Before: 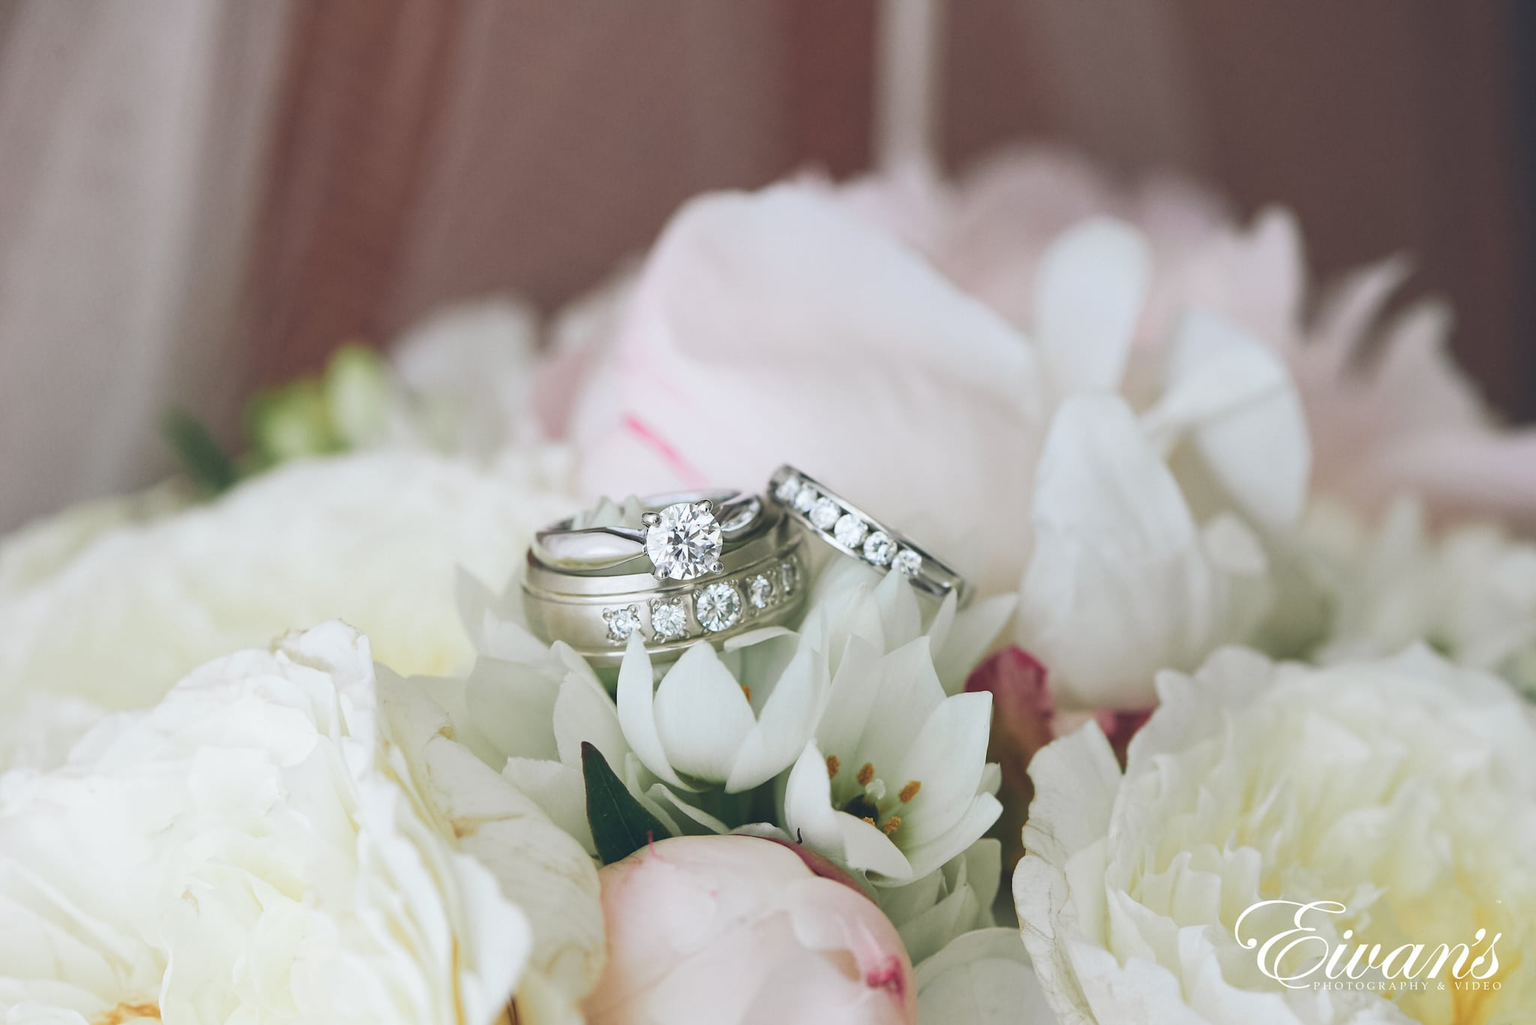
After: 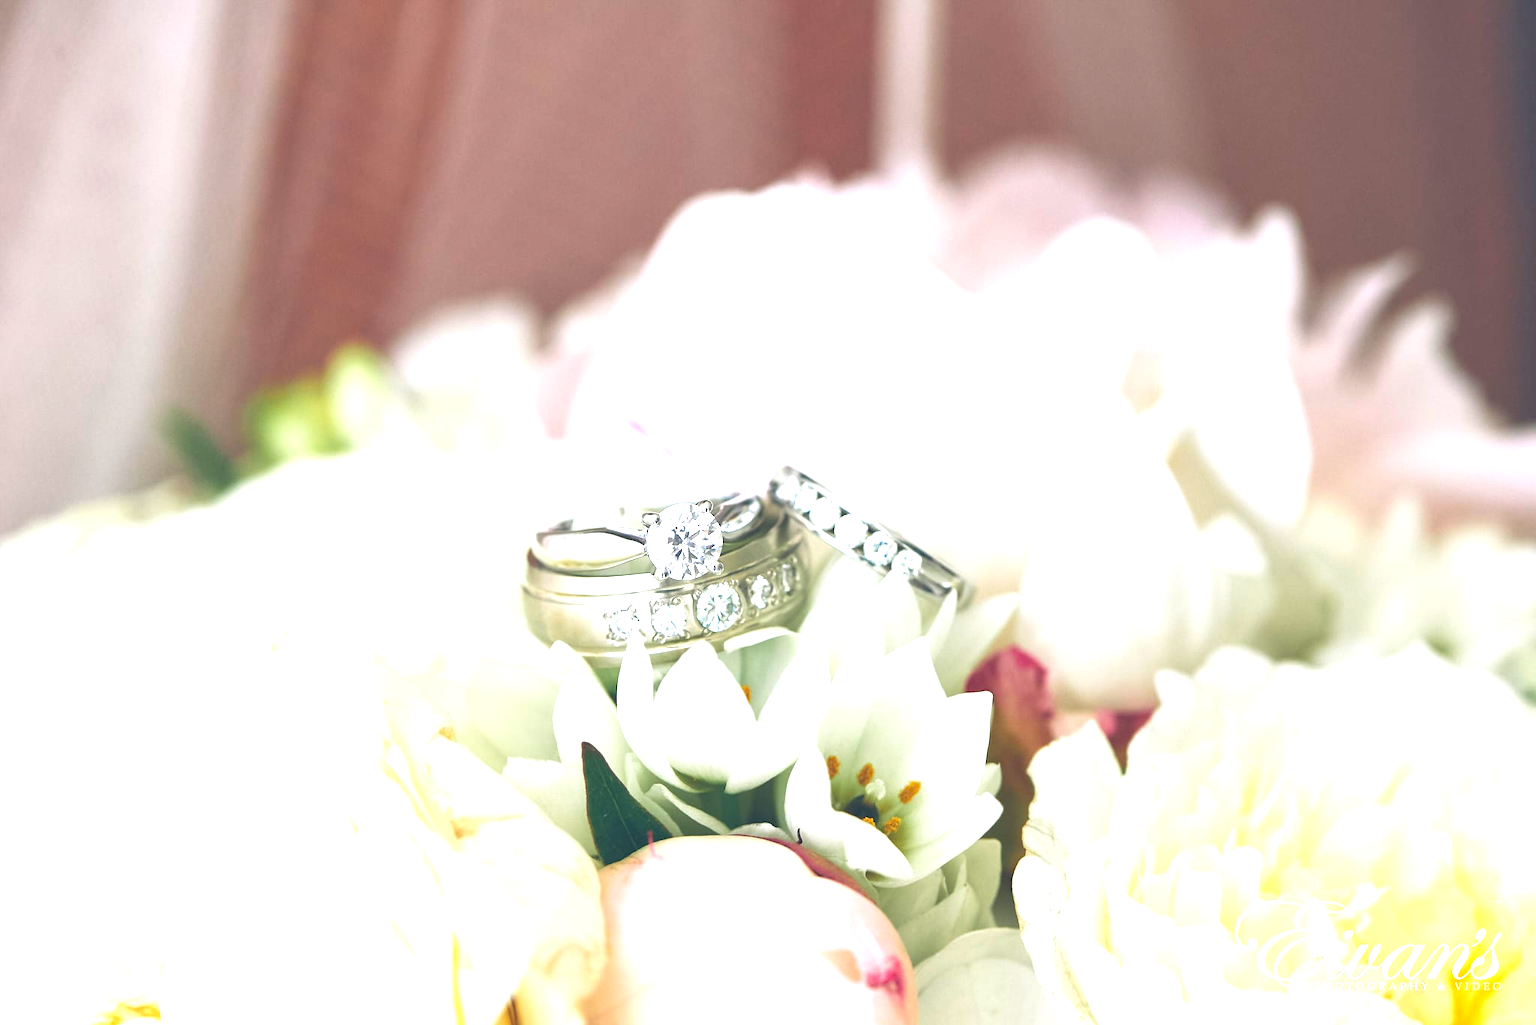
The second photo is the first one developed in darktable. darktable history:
exposure: exposure 1.223 EV, compensate highlight preservation false
color balance rgb: perceptual saturation grading › global saturation 20%, global vibrance 20%
